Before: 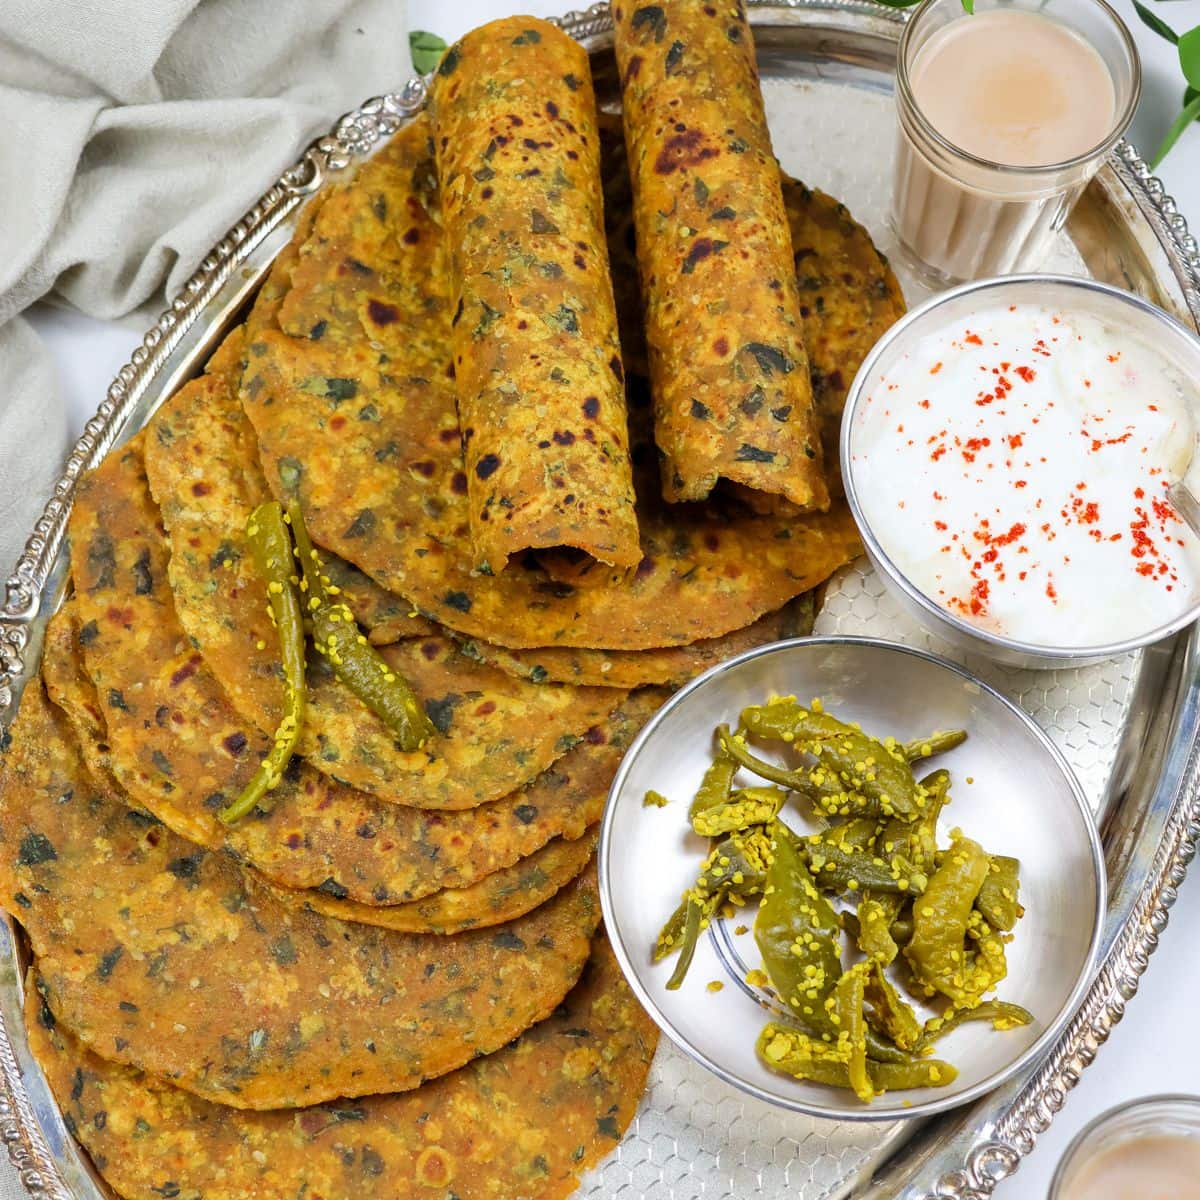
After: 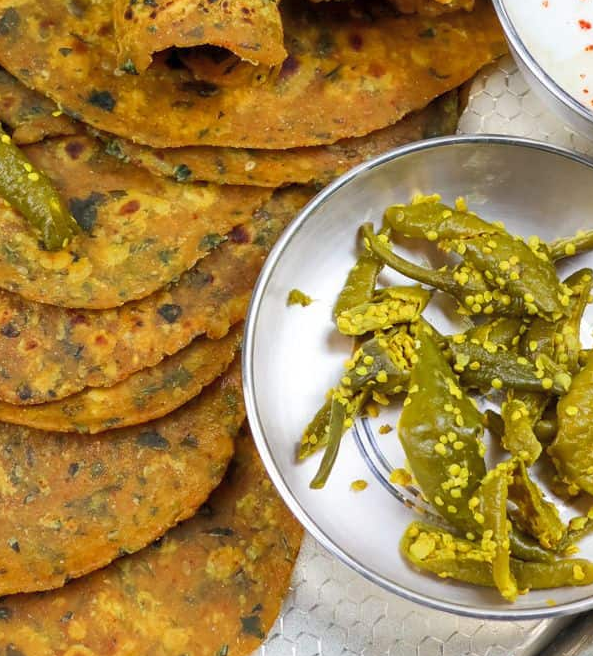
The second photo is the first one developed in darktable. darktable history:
crop: left 29.672%, top 41.786%, right 20.851%, bottom 3.487%
shadows and highlights: shadows 43.06, highlights 6.94
